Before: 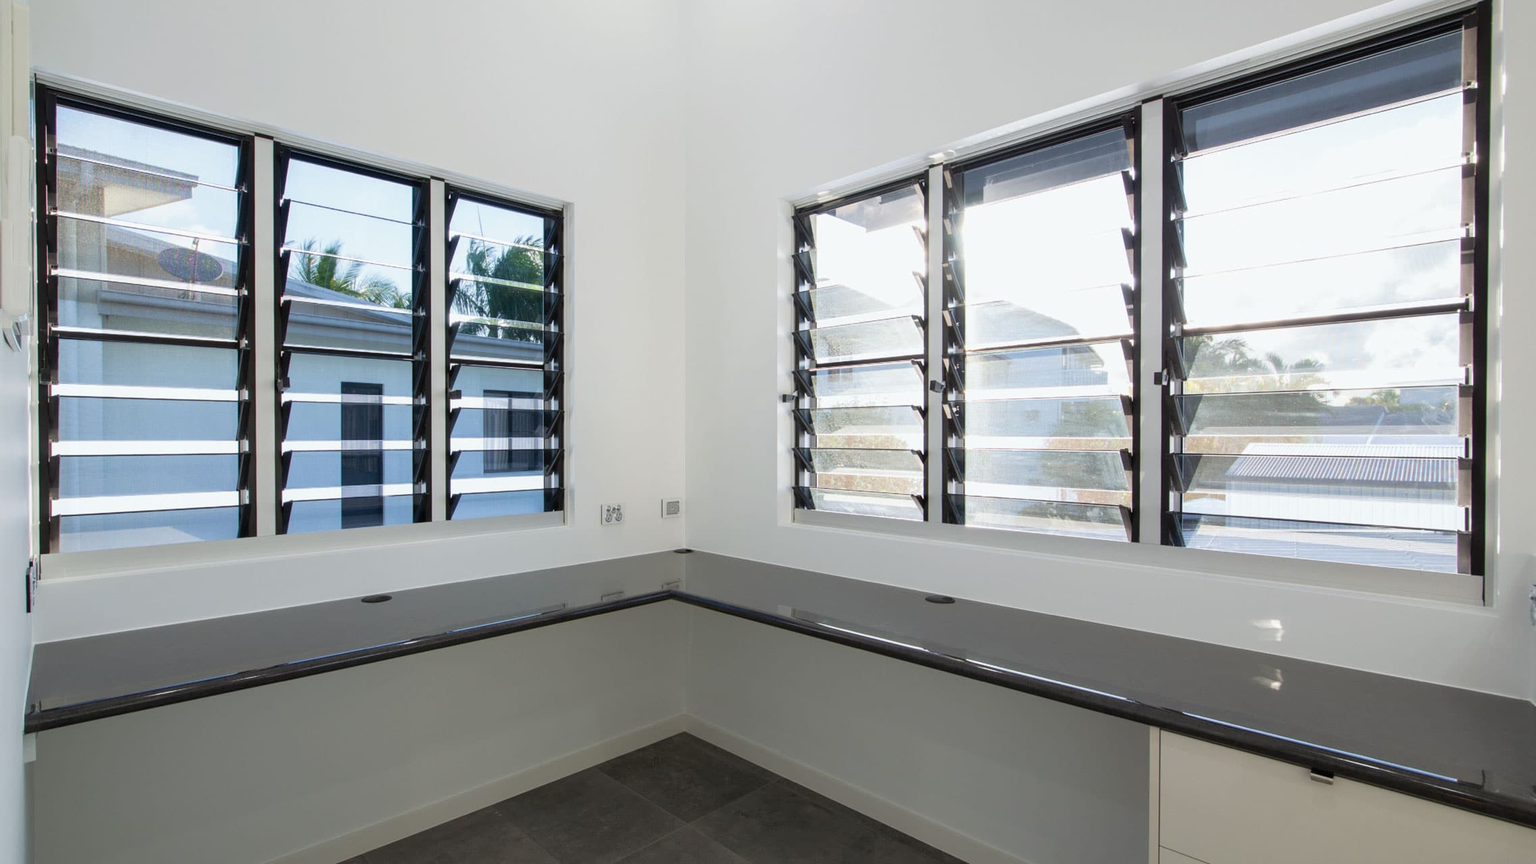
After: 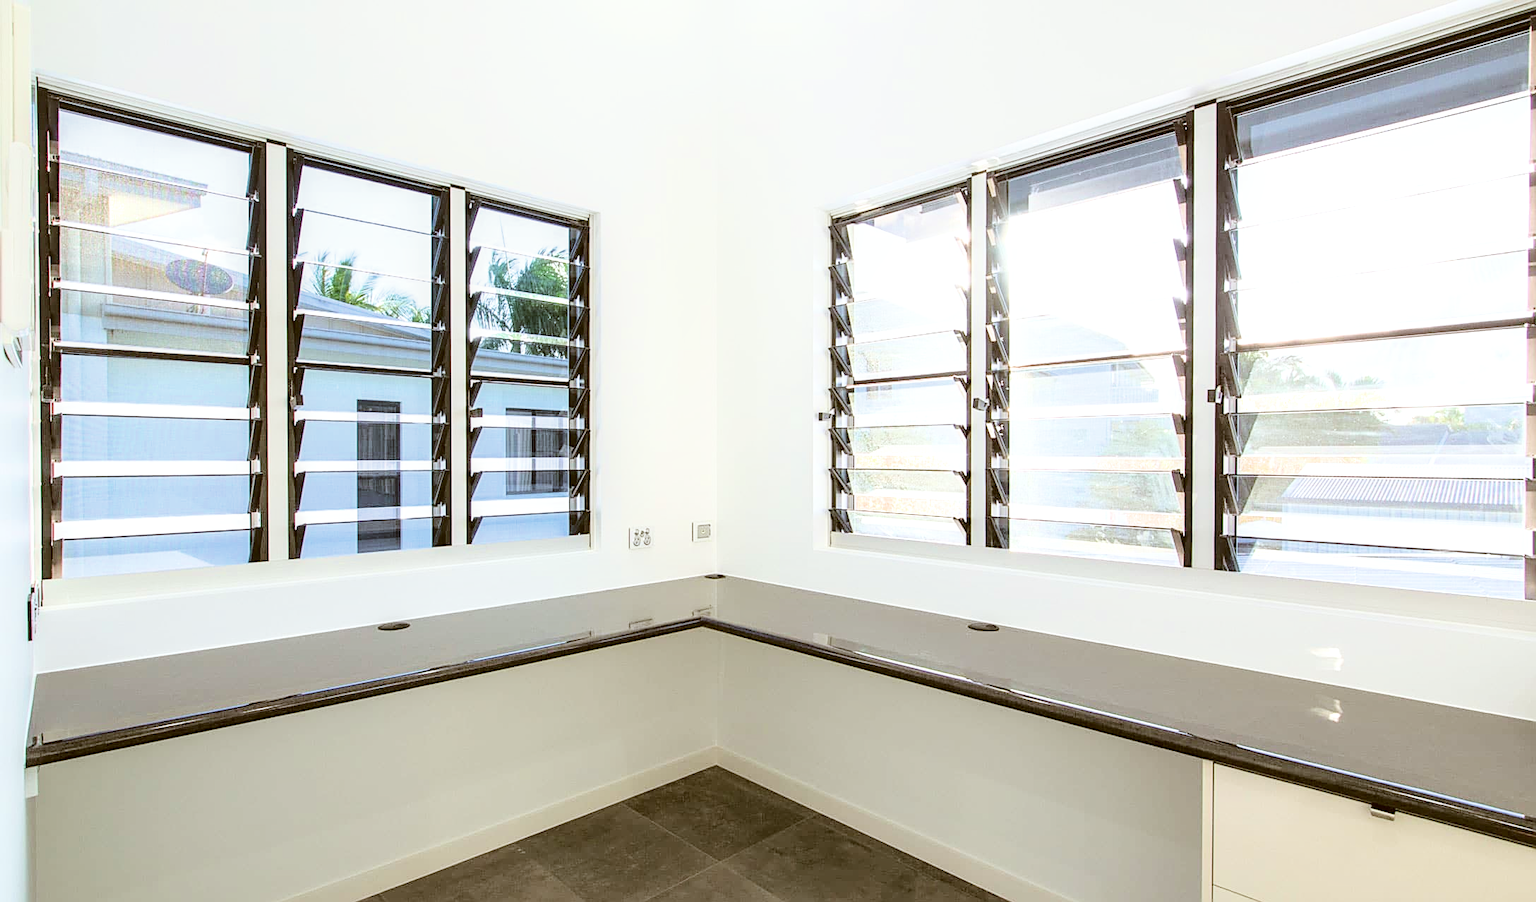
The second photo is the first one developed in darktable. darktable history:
exposure: black level correction 0, exposure 1.561 EV, compensate highlight preservation false
sharpen: amount 0.598
tone equalizer: -8 EV 0 EV, -7 EV 0.003 EV, -6 EV -0.002 EV, -5 EV -0.006 EV, -4 EV -0.057 EV, -3 EV -0.218 EV, -2 EV -0.268 EV, -1 EV 0.118 EV, +0 EV 0.279 EV
filmic rgb: black relative exposure -7.83 EV, white relative exposure 4.28 EV, hardness 3.9, color science v6 (2022)
color correction: highlights a* -0.539, highlights b* 0.156, shadows a* 4.31, shadows b* 20.9
crop: right 4.354%, bottom 0.042%
local contrast: on, module defaults
